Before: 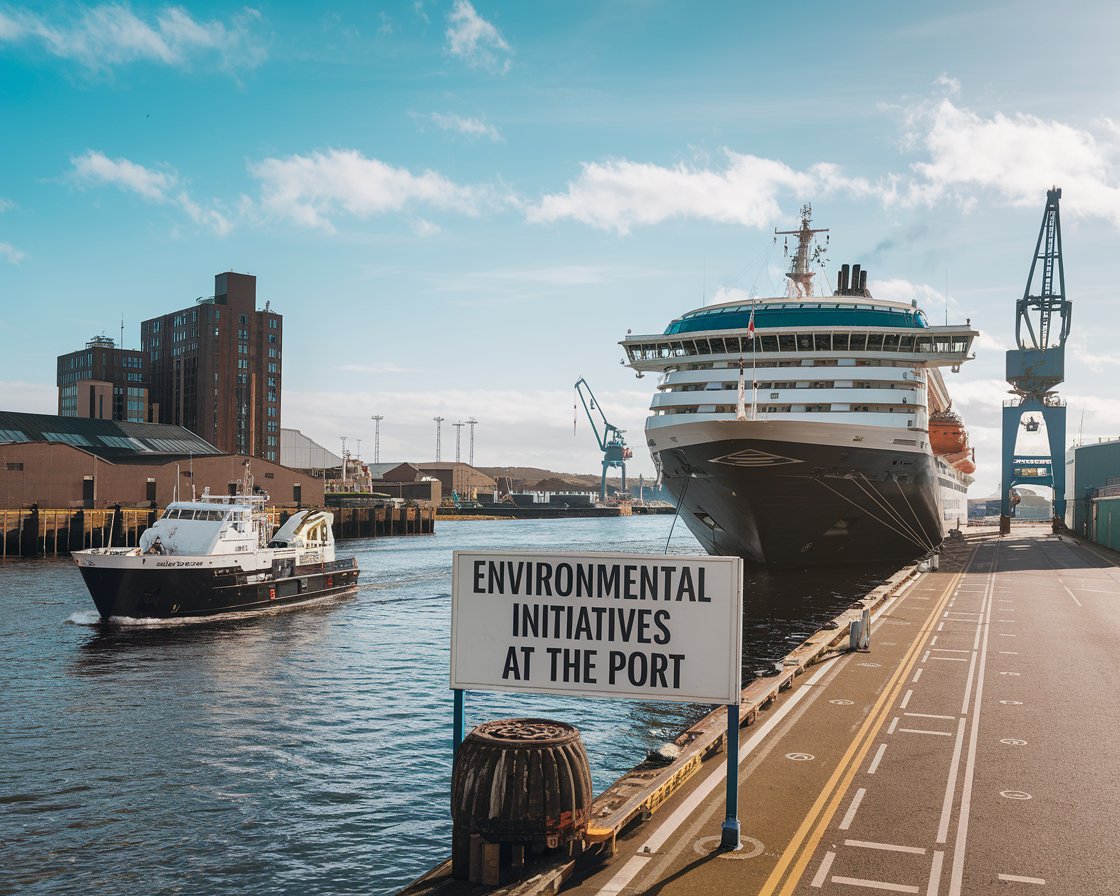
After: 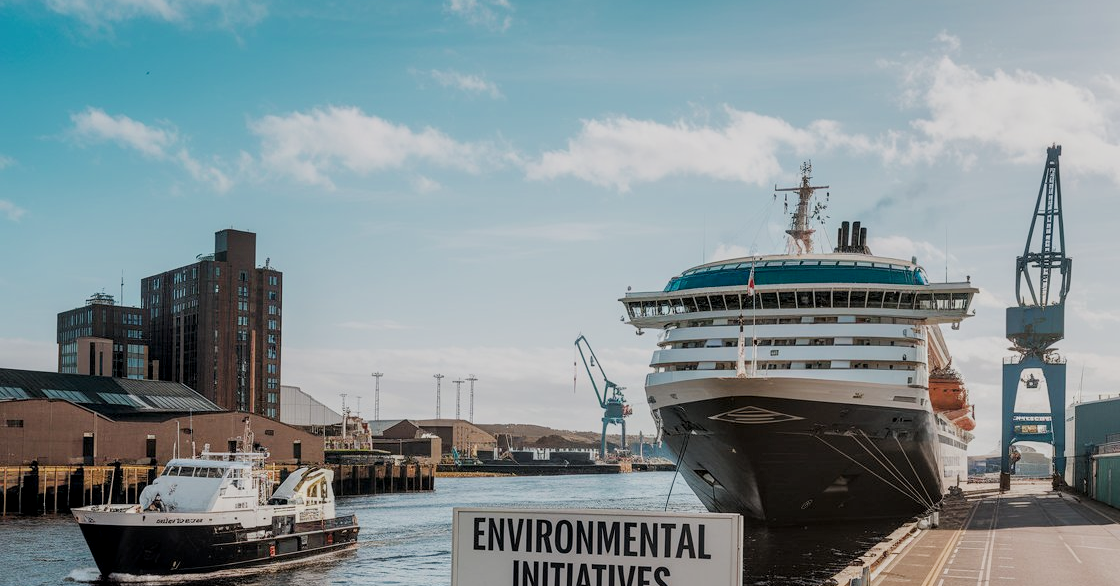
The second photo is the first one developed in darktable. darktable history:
filmic rgb: black relative exposure -7.65 EV, white relative exposure 4.56 EV, hardness 3.61
crop and rotate: top 4.888%, bottom 29.647%
local contrast: detail 130%
